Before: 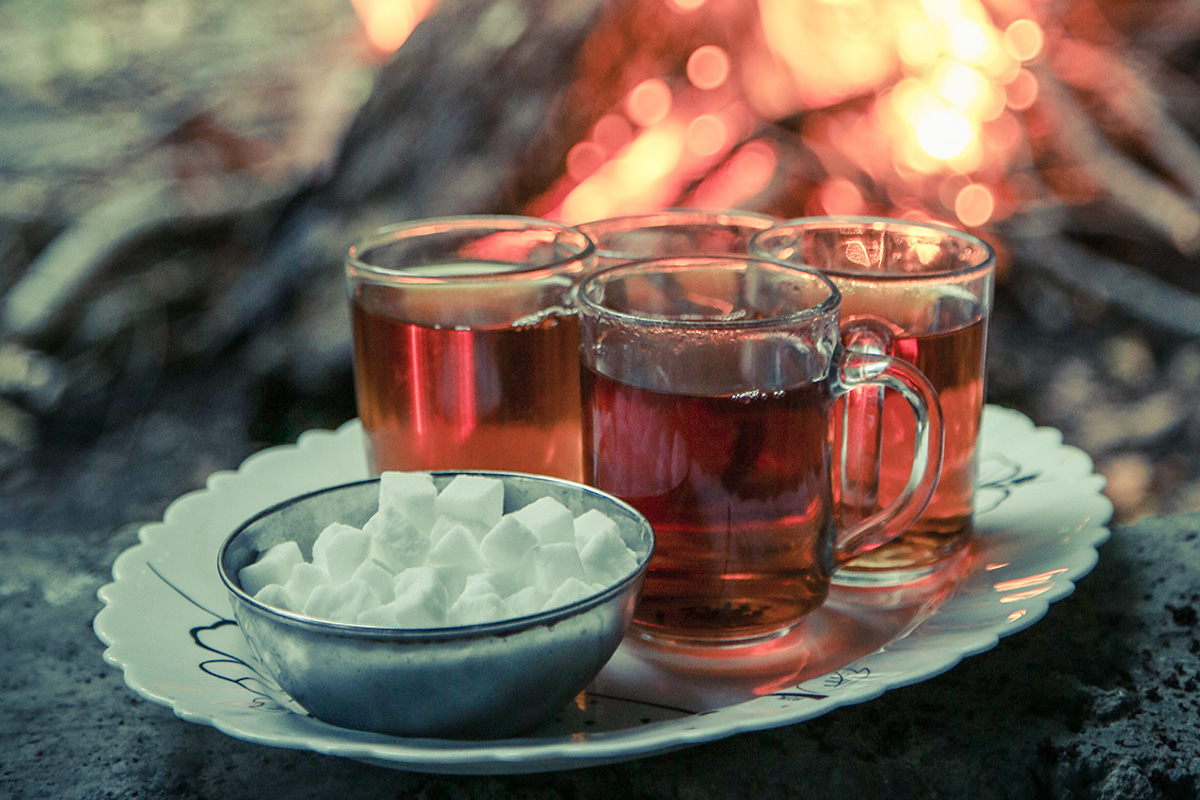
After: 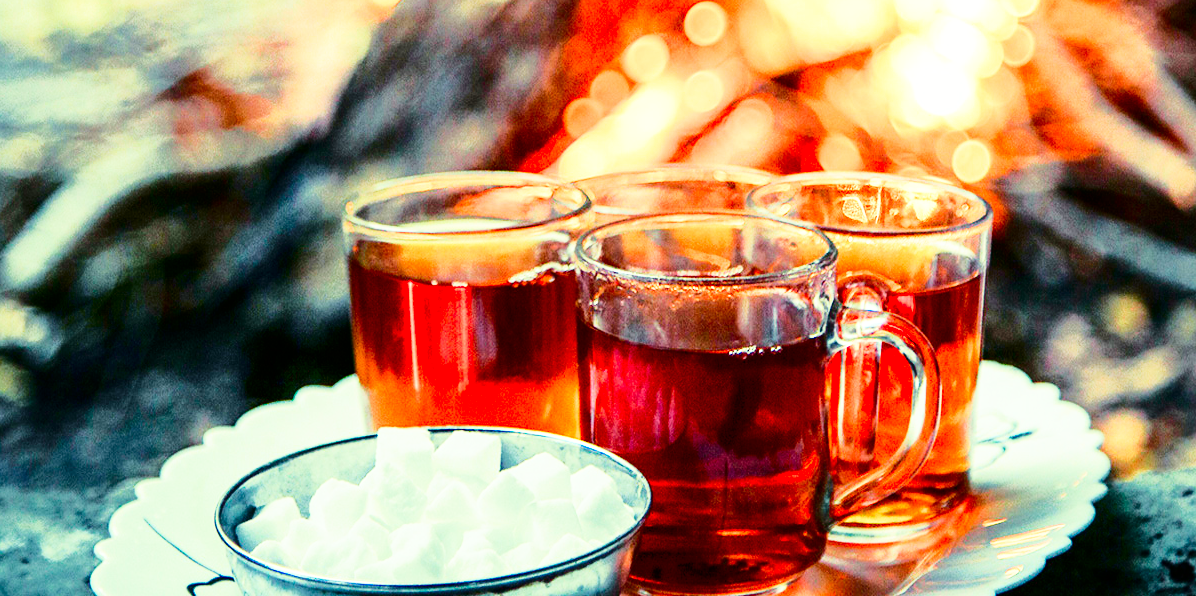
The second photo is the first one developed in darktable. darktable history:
tone curve: curves: ch0 [(0.003, 0) (0.066, 0.023) (0.154, 0.082) (0.281, 0.221) (0.405, 0.389) (0.517, 0.553) (0.716, 0.743) (0.822, 0.882) (1, 1)]; ch1 [(0, 0) (0.164, 0.115) (0.337, 0.332) (0.39, 0.398) (0.464, 0.461) (0.501, 0.5) (0.521, 0.526) (0.571, 0.606) (0.656, 0.677) (0.723, 0.731) (0.811, 0.796) (1, 1)]; ch2 [(0, 0) (0.337, 0.382) (0.464, 0.476) (0.501, 0.502) (0.527, 0.54) (0.556, 0.567) (0.575, 0.606) (0.659, 0.736) (1, 1)], color space Lab, independent channels, preserve colors none
crop: left 0.259%, top 5.529%, bottom 19.912%
contrast equalizer: y [[0.5, 0.5, 0.468, 0.5, 0.5, 0.5], [0.5 ×6], [0.5 ×6], [0 ×6], [0 ×6]]
contrast brightness saturation: saturation 0.51
base curve: curves: ch0 [(0, 0) (0.007, 0.004) (0.027, 0.03) (0.046, 0.07) (0.207, 0.54) (0.442, 0.872) (0.673, 0.972) (1, 1)], preserve colors none
